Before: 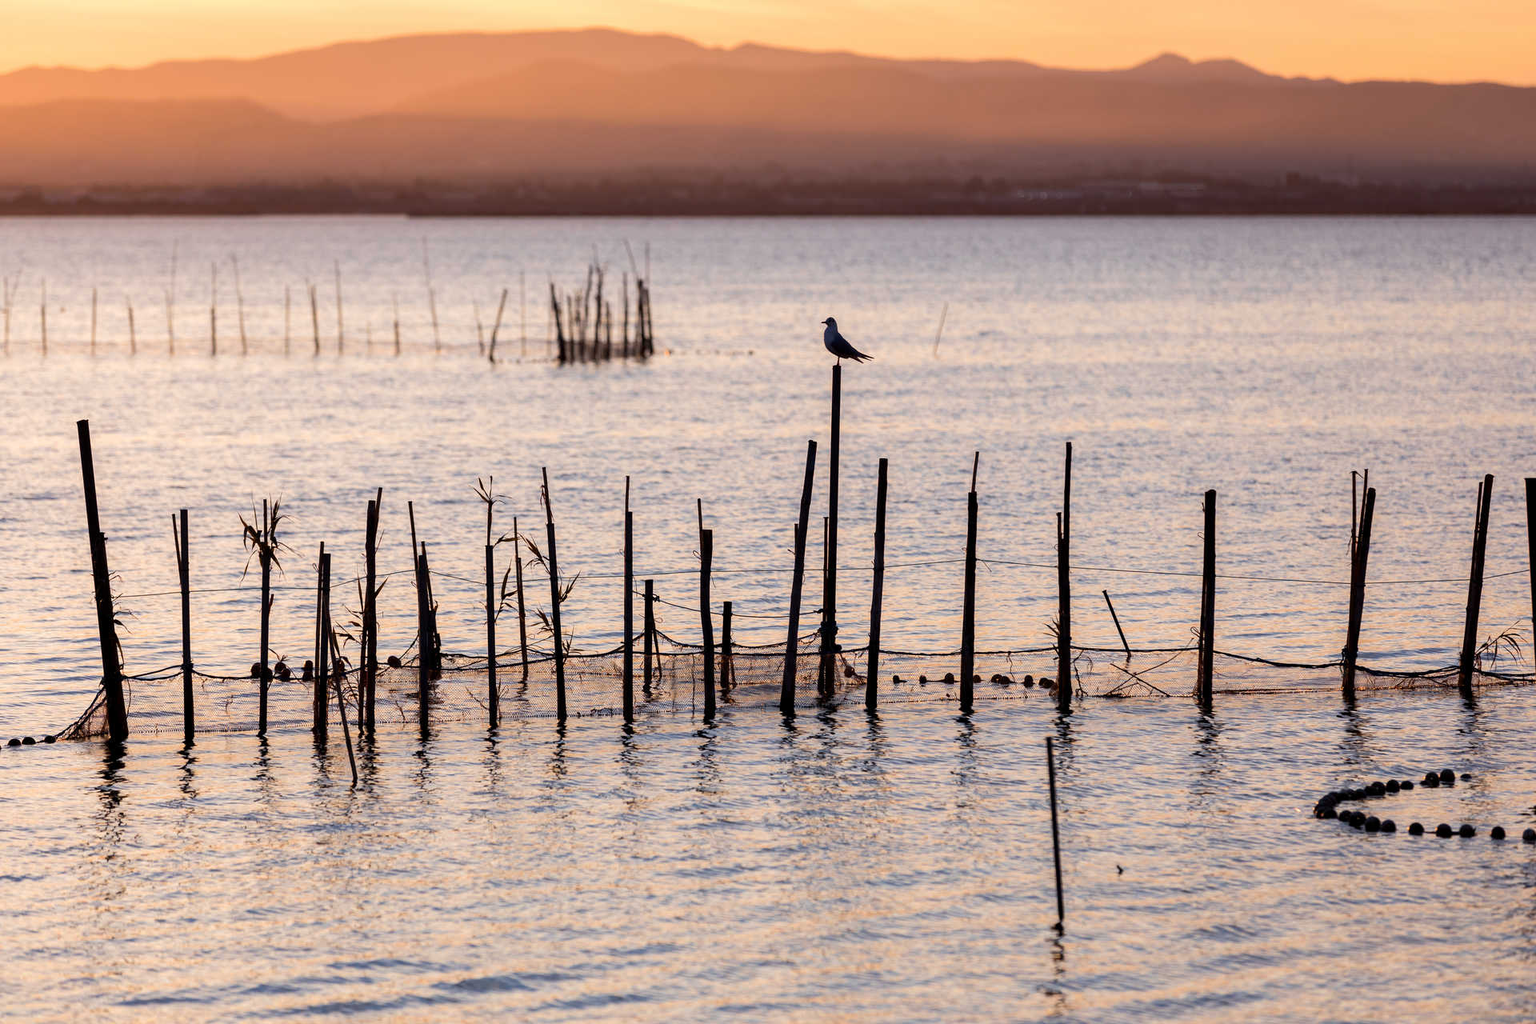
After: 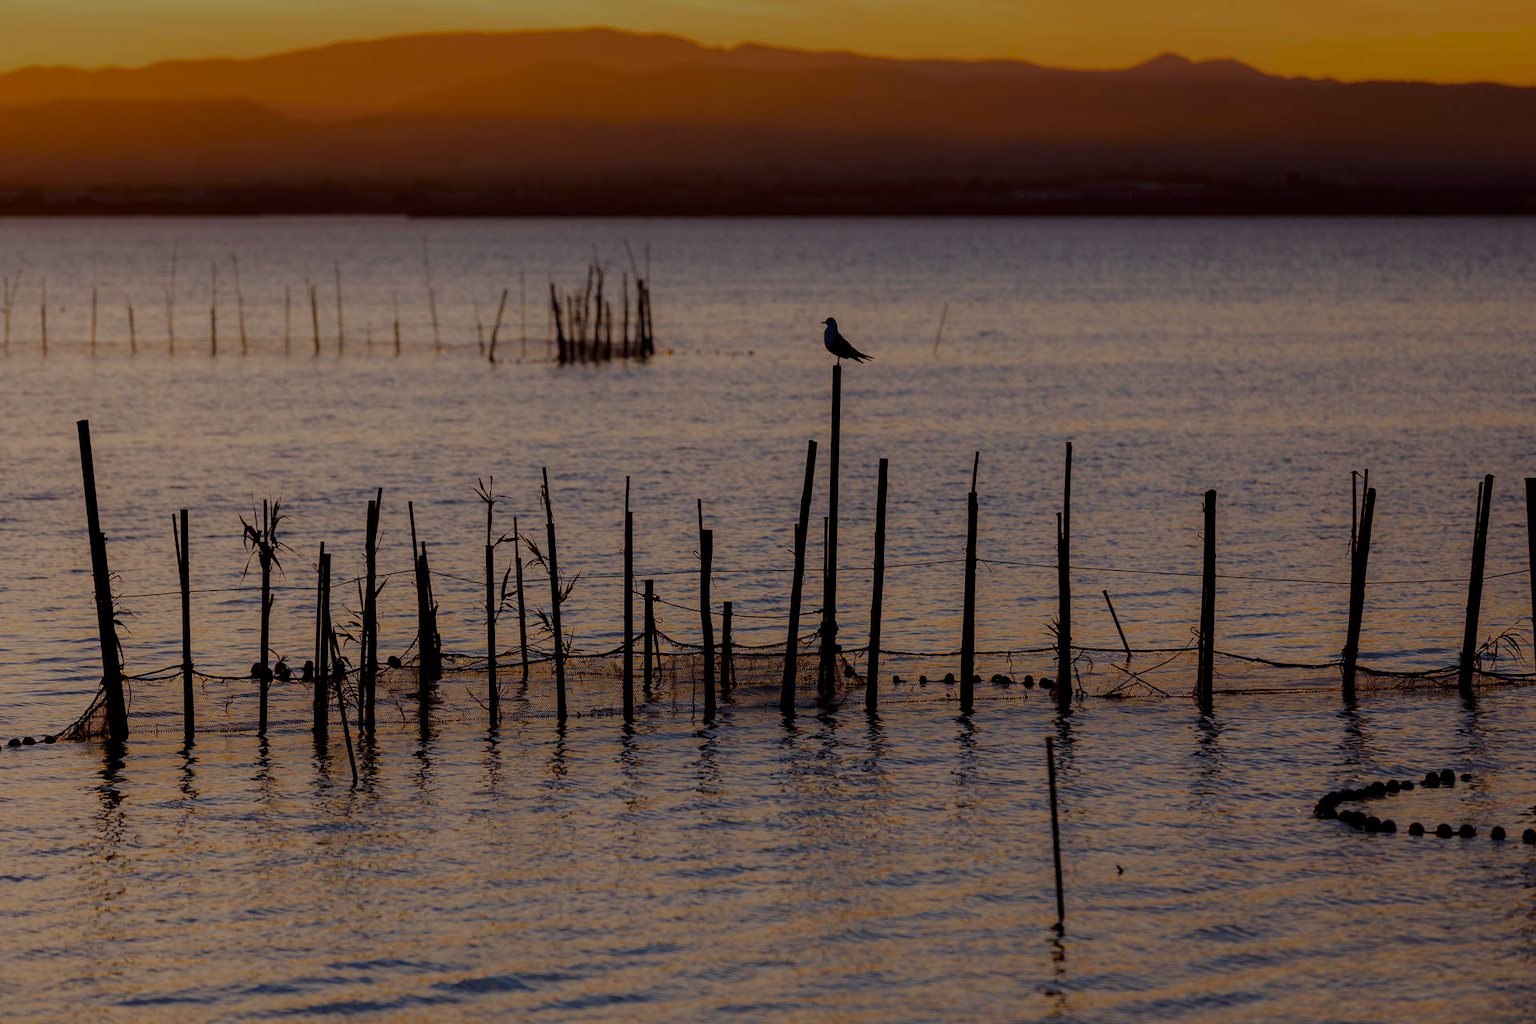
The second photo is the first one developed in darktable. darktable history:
color balance rgb: perceptual saturation grading › global saturation 49.709%, global vibrance 20%
tone equalizer: -8 EV -0.729 EV, -7 EV -0.703 EV, -6 EV -0.592 EV, -5 EV -0.399 EV, -3 EV 0.392 EV, -2 EV 0.6 EV, -1 EV 0.682 EV, +0 EV 0.736 EV
contrast brightness saturation: contrast 0.142
exposure: exposure -2.395 EV, compensate highlight preservation false
